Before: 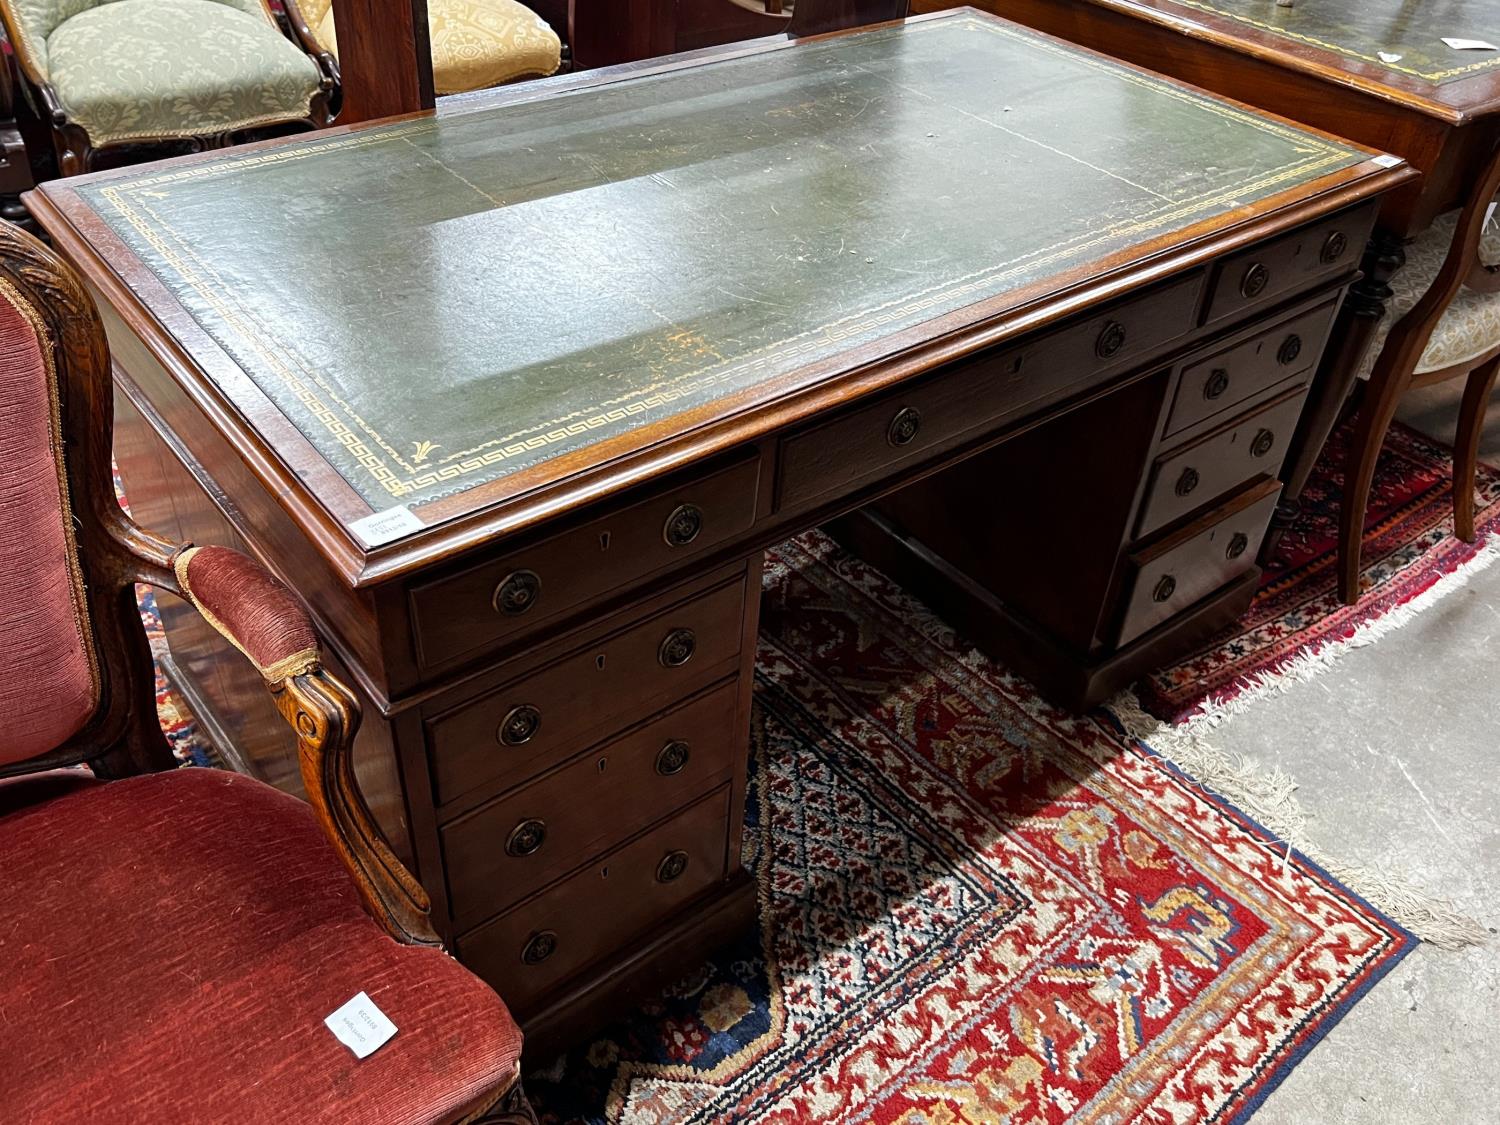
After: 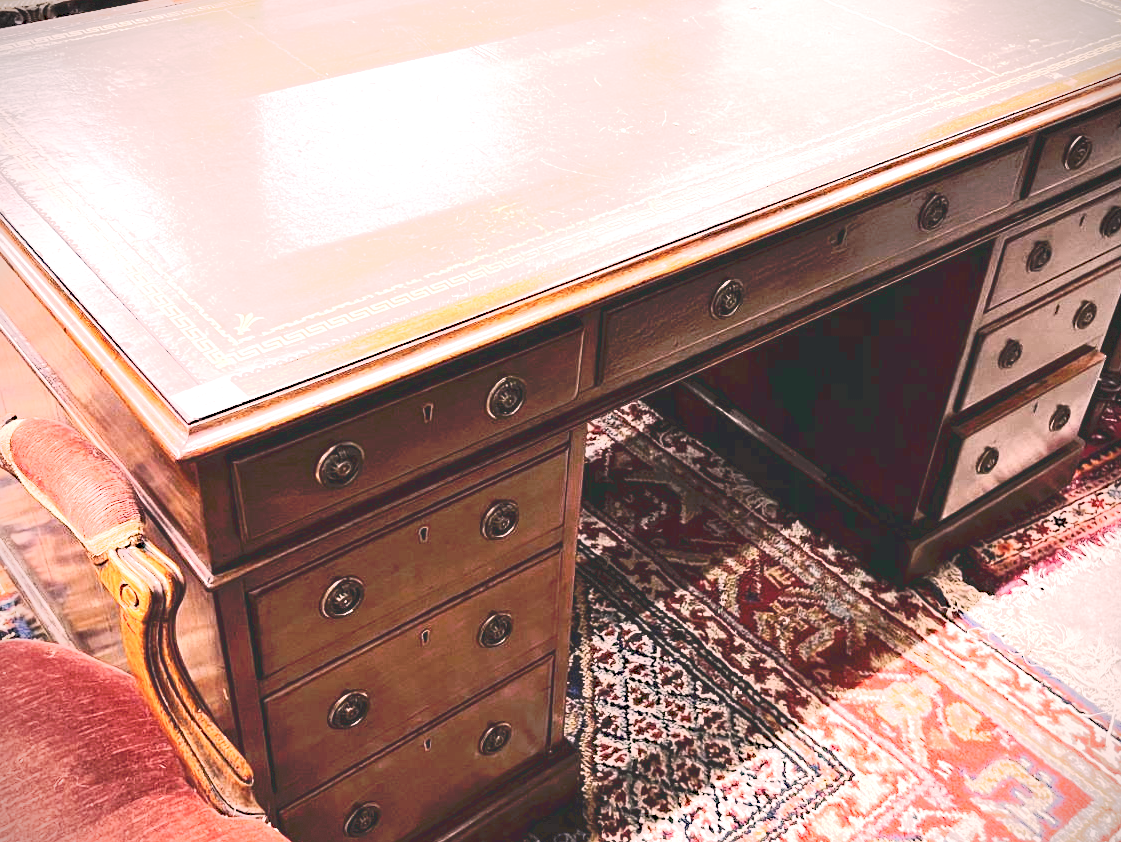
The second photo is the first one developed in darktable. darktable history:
tone equalizer: -8 EV -0.512 EV, -7 EV -0.35 EV, -6 EV -0.113 EV, -5 EV 0.402 EV, -4 EV 0.953 EV, -3 EV 0.777 EV, -2 EV -0.01 EV, -1 EV 0.125 EV, +0 EV -0.035 EV, edges refinement/feathering 500, mask exposure compensation -1.57 EV, preserve details no
color correction: highlights a* 12.45, highlights b* 5.57
crop and rotate: left 11.849%, top 11.444%, right 13.373%, bottom 13.644%
vignetting: fall-off radius 61.22%, dithering 8-bit output
sharpen: radius 5.332, amount 0.315, threshold 26.501
exposure: black level correction 0, exposure 0.702 EV, compensate highlight preservation false
tone curve: curves: ch0 [(0, 0) (0.003, 0.195) (0.011, 0.161) (0.025, 0.21) (0.044, 0.24) (0.069, 0.254) (0.1, 0.283) (0.136, 0.347) (0.177, 0.412) (0.224, 0.455) (0.277, 0.531) (0.335, 0.606) (0.399, 0.679) (0.468, 0.748) (0.543, 0.814) (0.623, 0.876) (0.709, 0.927) (0.801, 0.949) (0.898, 0.962) (1, 1)], preserve colors none
